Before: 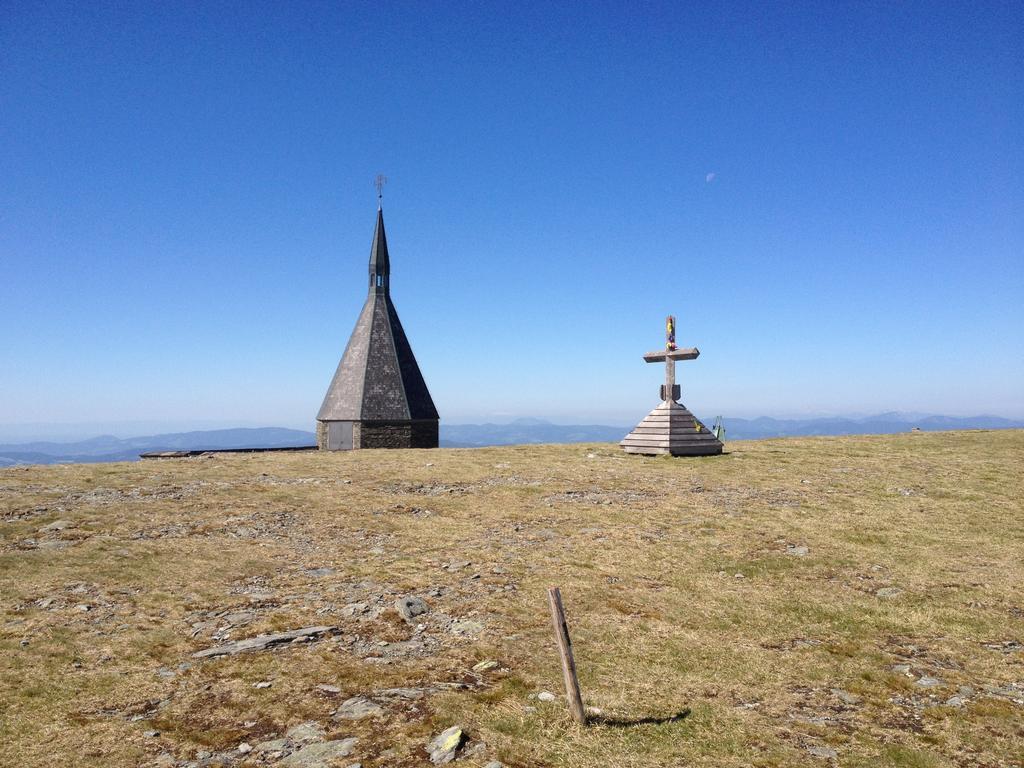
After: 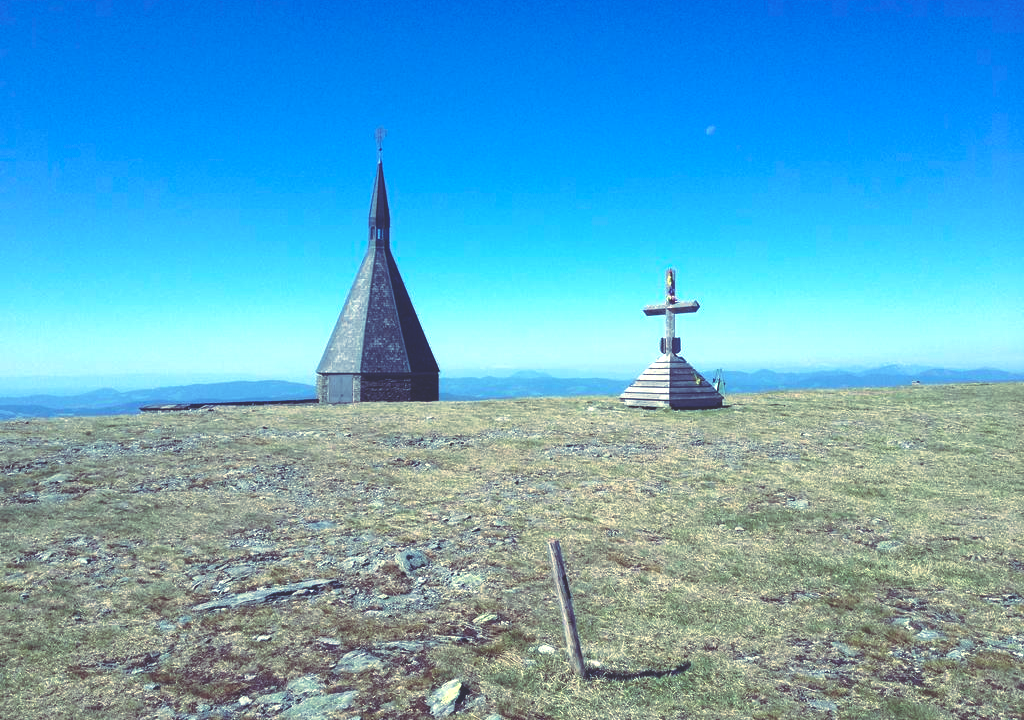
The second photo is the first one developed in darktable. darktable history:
exposure: black level correction -0.002, exposure 0.54 EV, compensate highlight preservation false
rgb curve: curves: ch0 [(0, 0.186) (0.314, 0.284) (0.576, 0.466) (0.805, 0.691) (0.936, 0.886)]; ch1 [(0, 0.186) (0.314, 0.284) (0.581, 0.534) (0.771, 0.746) (0.936, 0.958)]; ch2 [(0, 0.216) (0.275, 0.39) (1, 1)], mode RGB, independent channels, compensate middle gray true, preserve colors none
crop and rotate: top 6.25%
